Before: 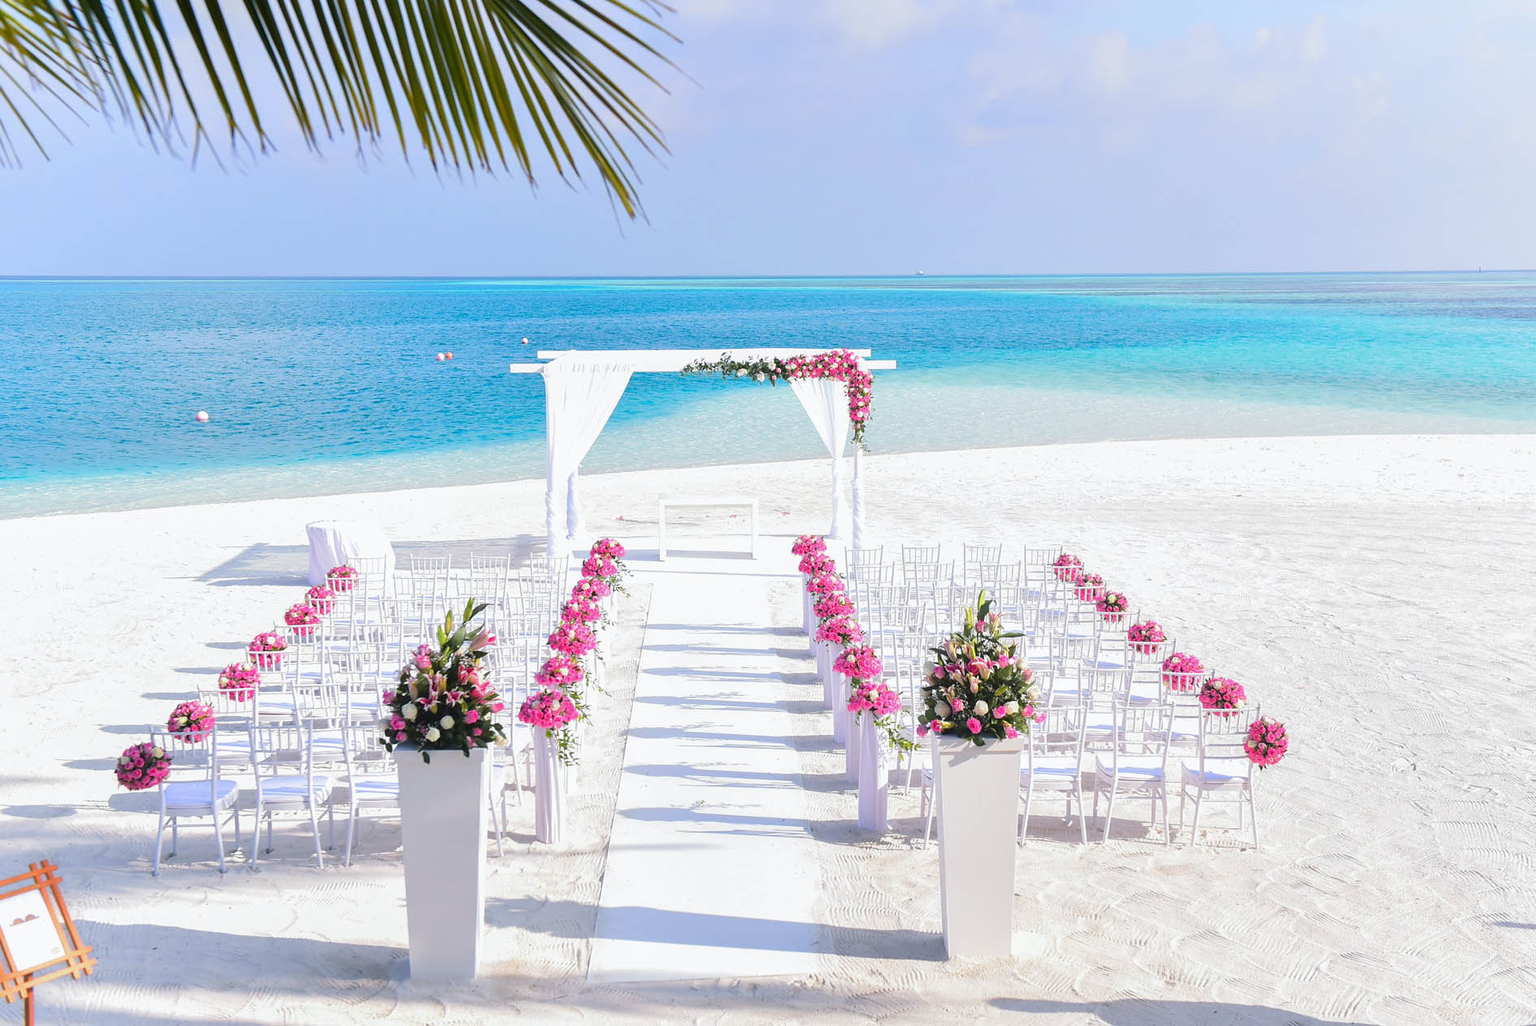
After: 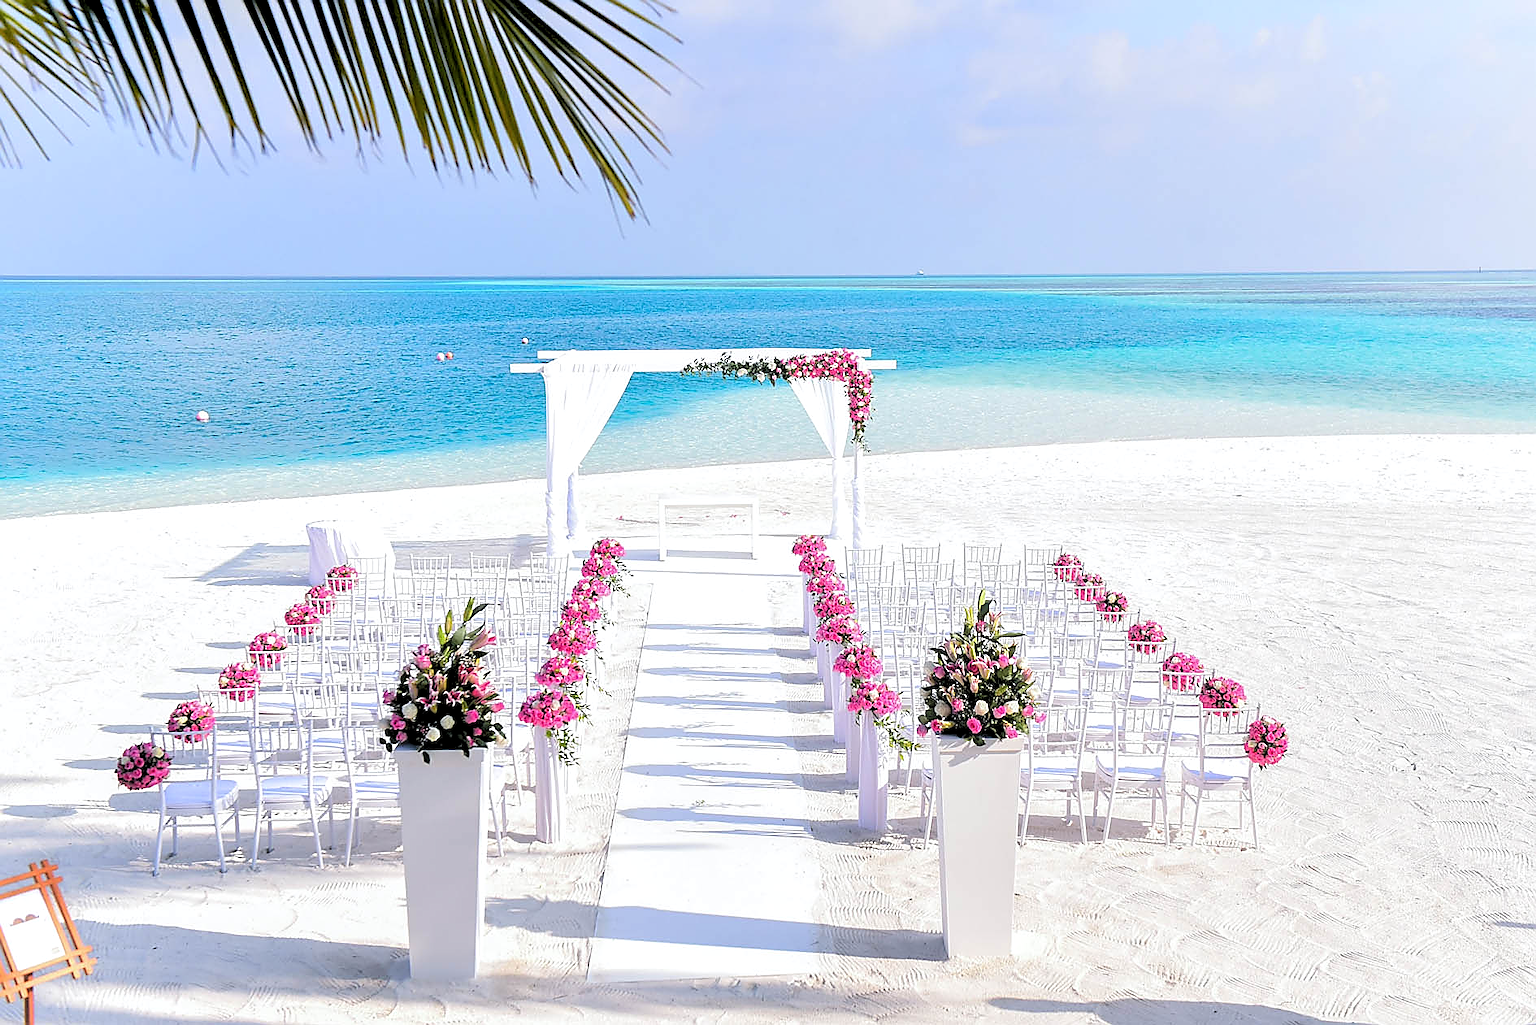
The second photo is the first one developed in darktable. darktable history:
rgb levels: levels [[0.029, 0.461, 0.922], [0, 0.5, 1], [0, 0.5, 1]]
sharpen: radius 1.4, amount 1.25, threshold 0.7
